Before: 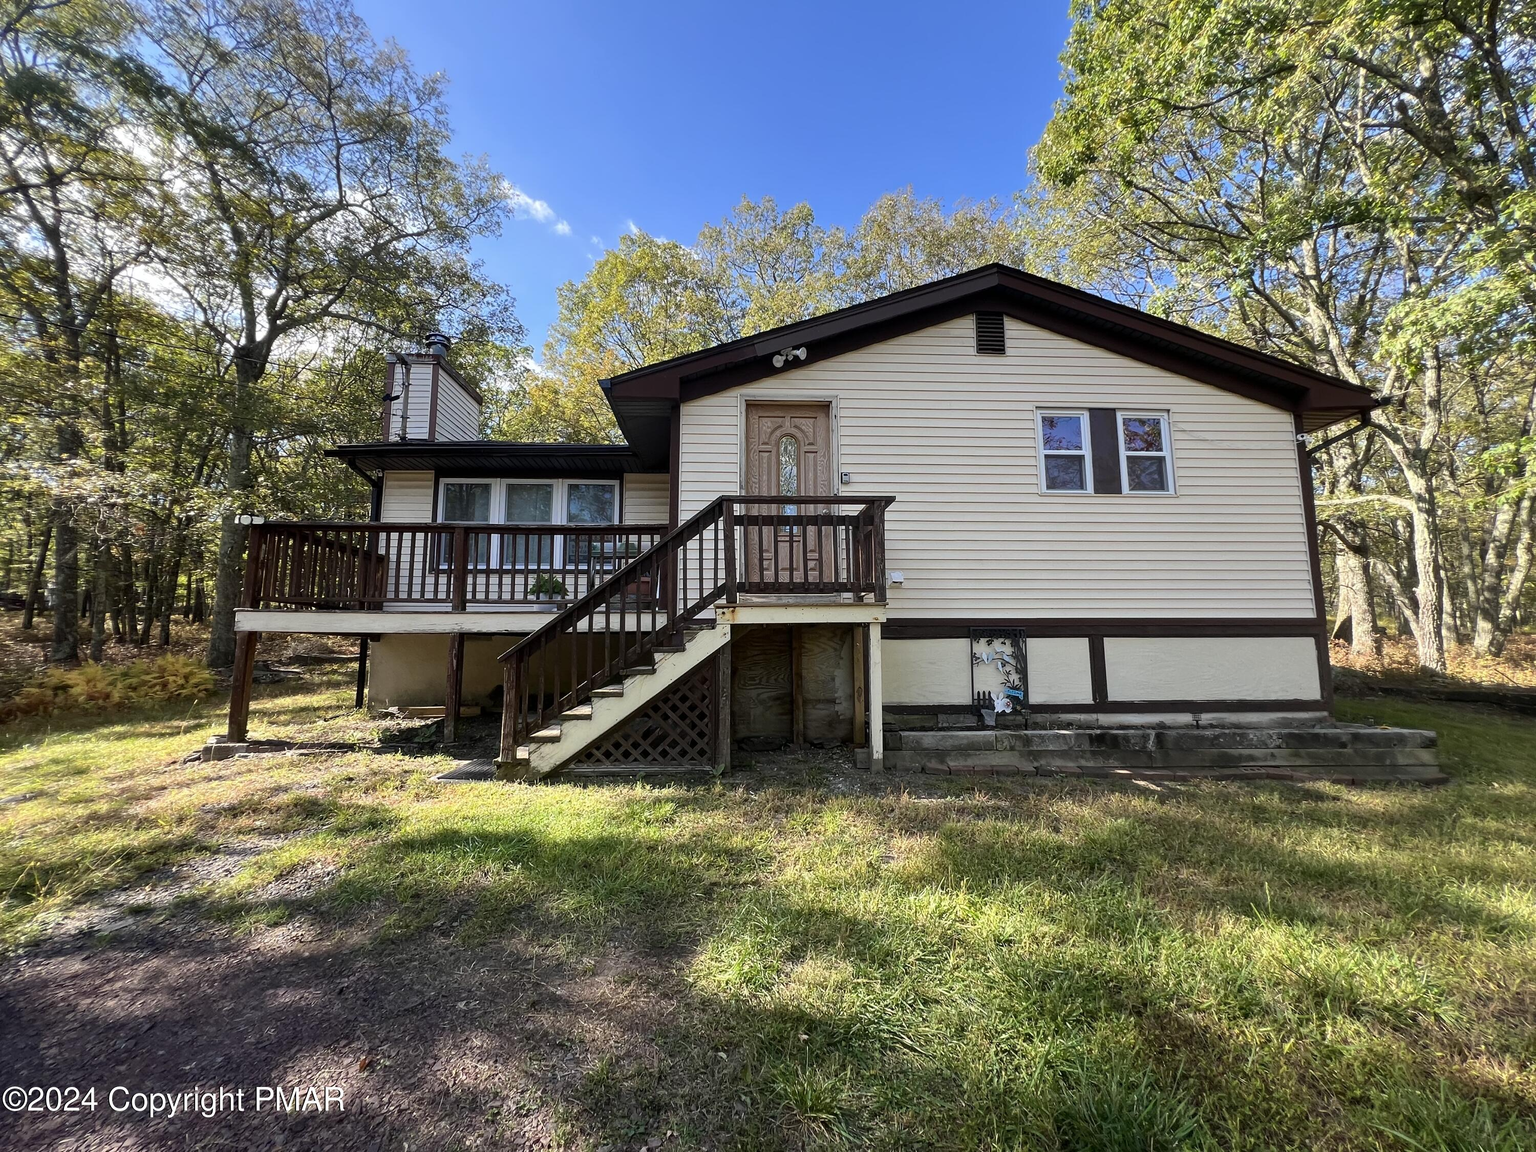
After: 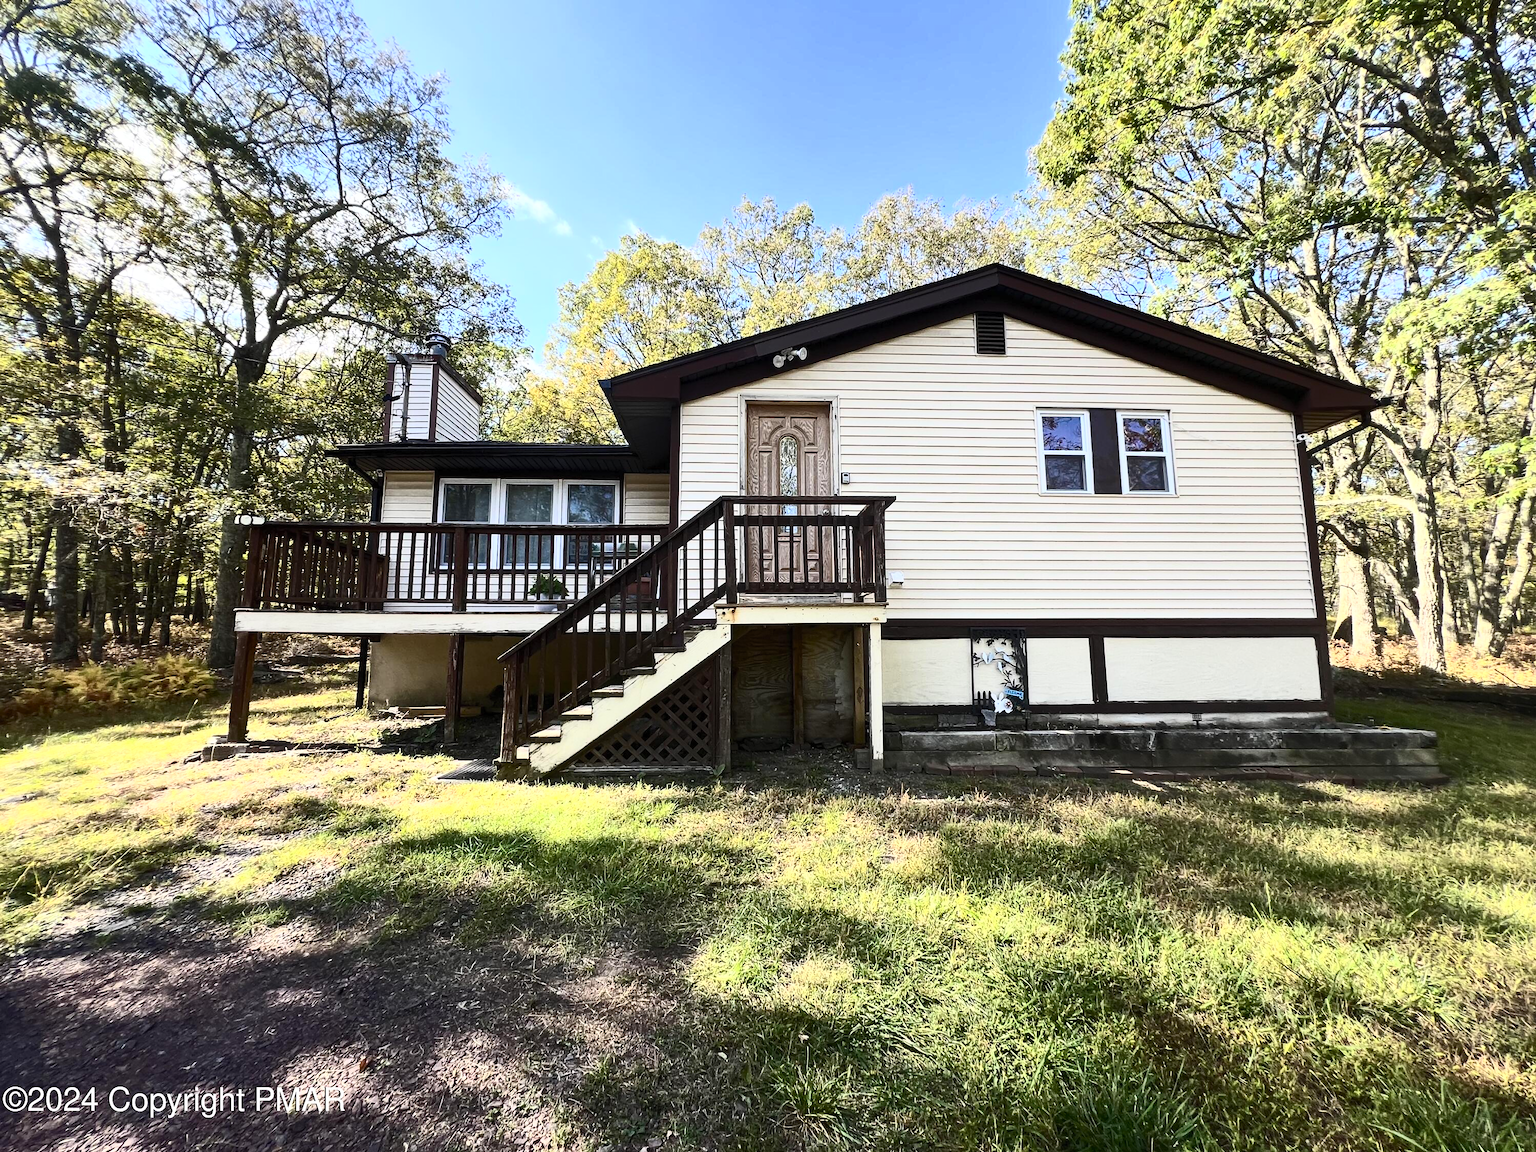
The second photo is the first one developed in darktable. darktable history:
contrast brightness saturation: contrast 0.635, brightness 0.351, saturation 0.137
shadows and highlights: shadows 25.62, highlights -26.24
local contrast: mode bilateral grid, contrast 15, coarseness 36, detail 104%, midtone range 0.2
